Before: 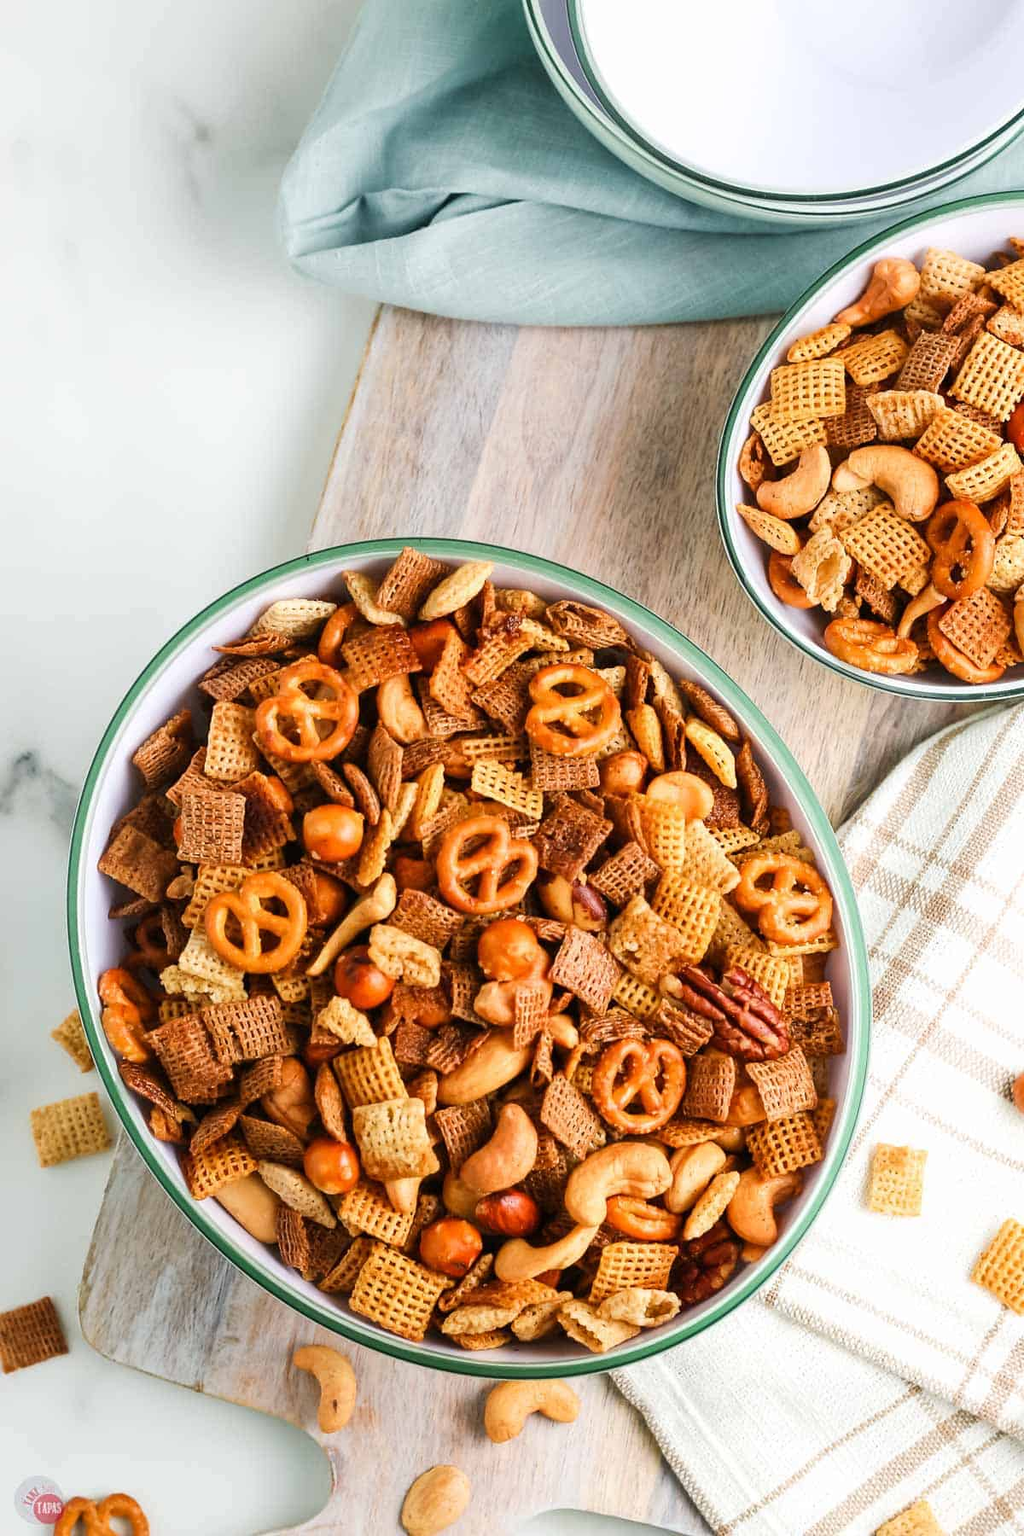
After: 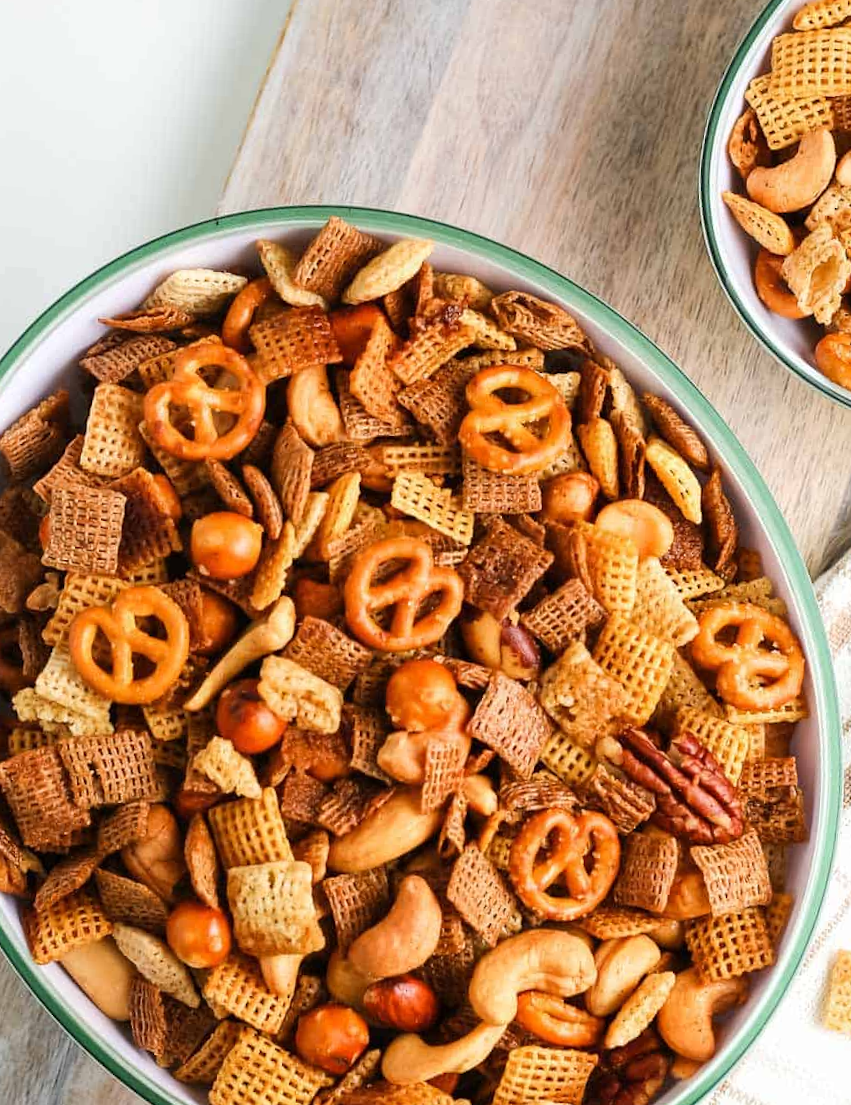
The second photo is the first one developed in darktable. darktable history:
crop and rotate: angle -3.72°, left 9.852%, top 20.635%, right 12.479%, bottom 12.089%
